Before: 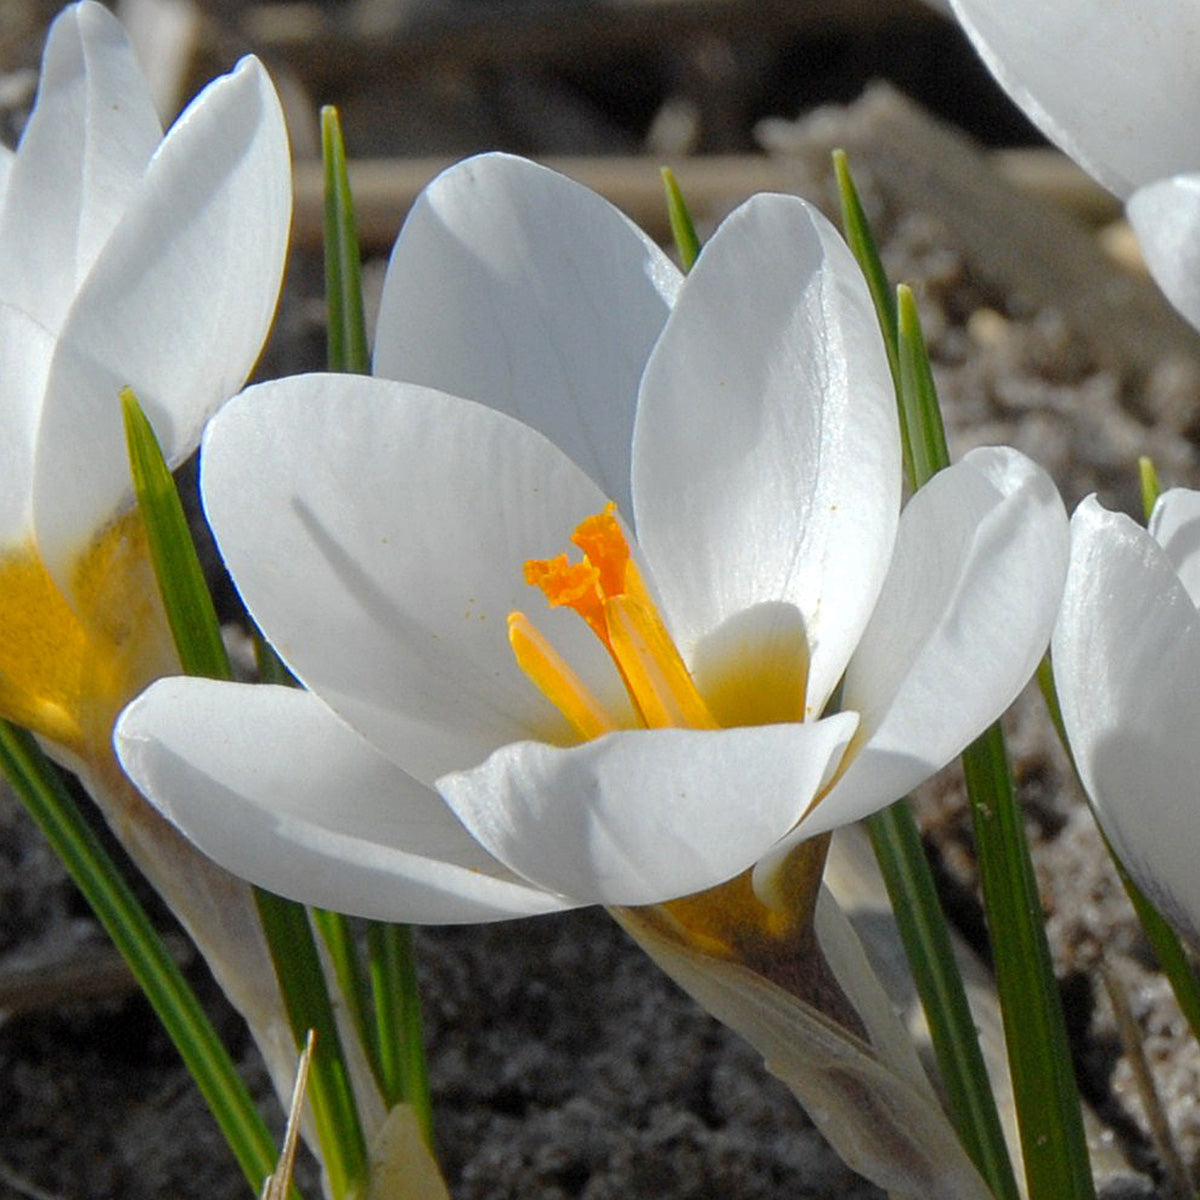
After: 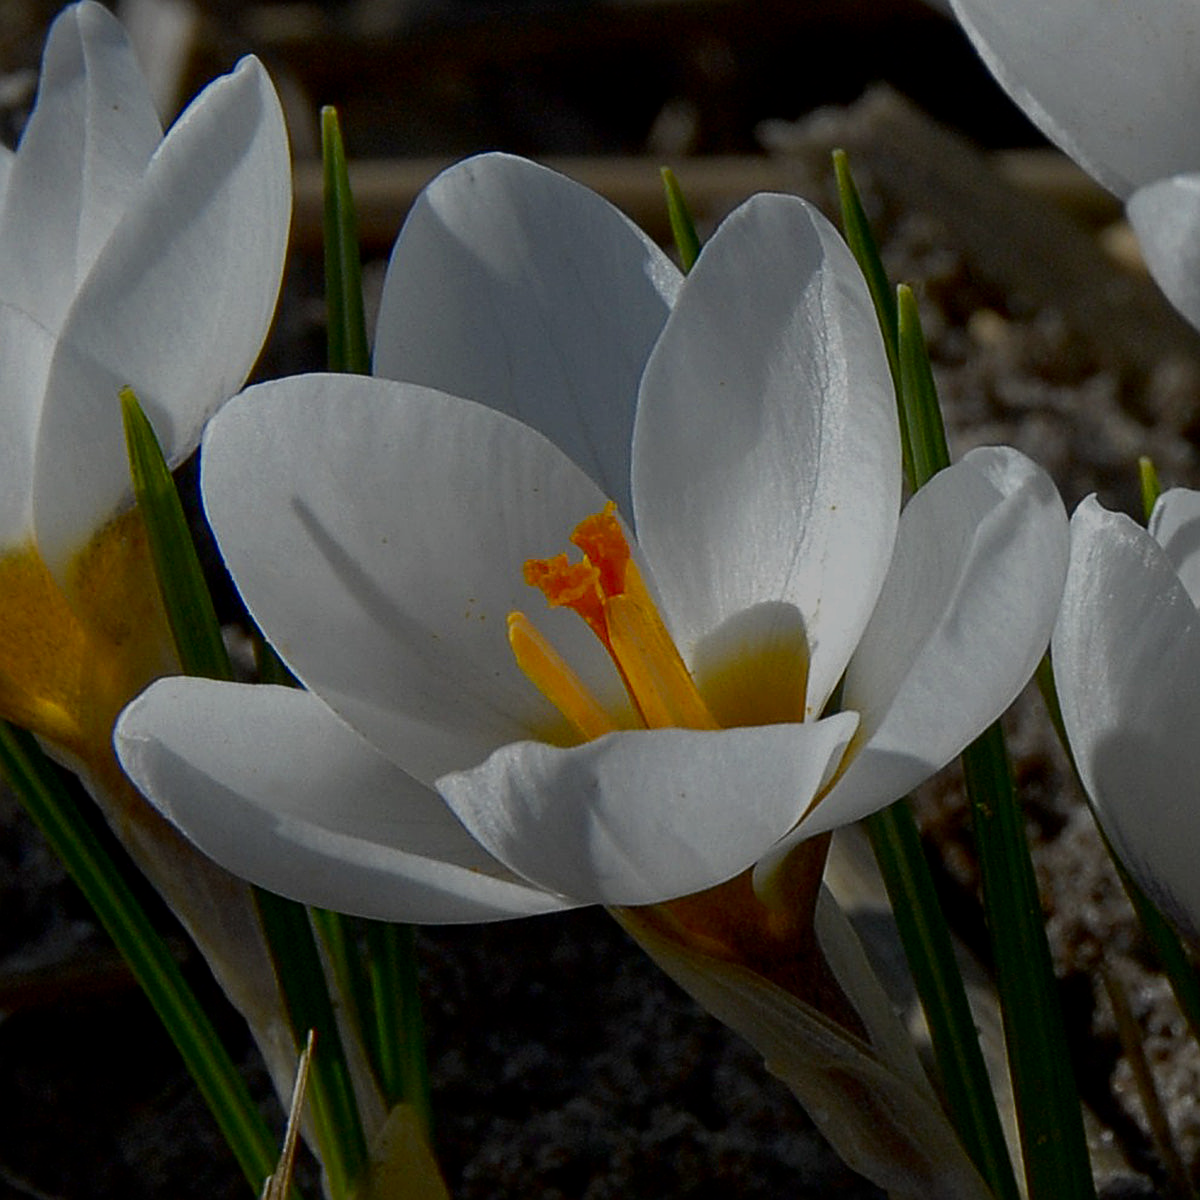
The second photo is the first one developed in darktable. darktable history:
sharpen: on, module defaults
filmic rgb: black relative exposure -7.65 EV, white relative exposure 4.56 EV, hardness 3.61
contrast brightness saturation: brightness -0.52
